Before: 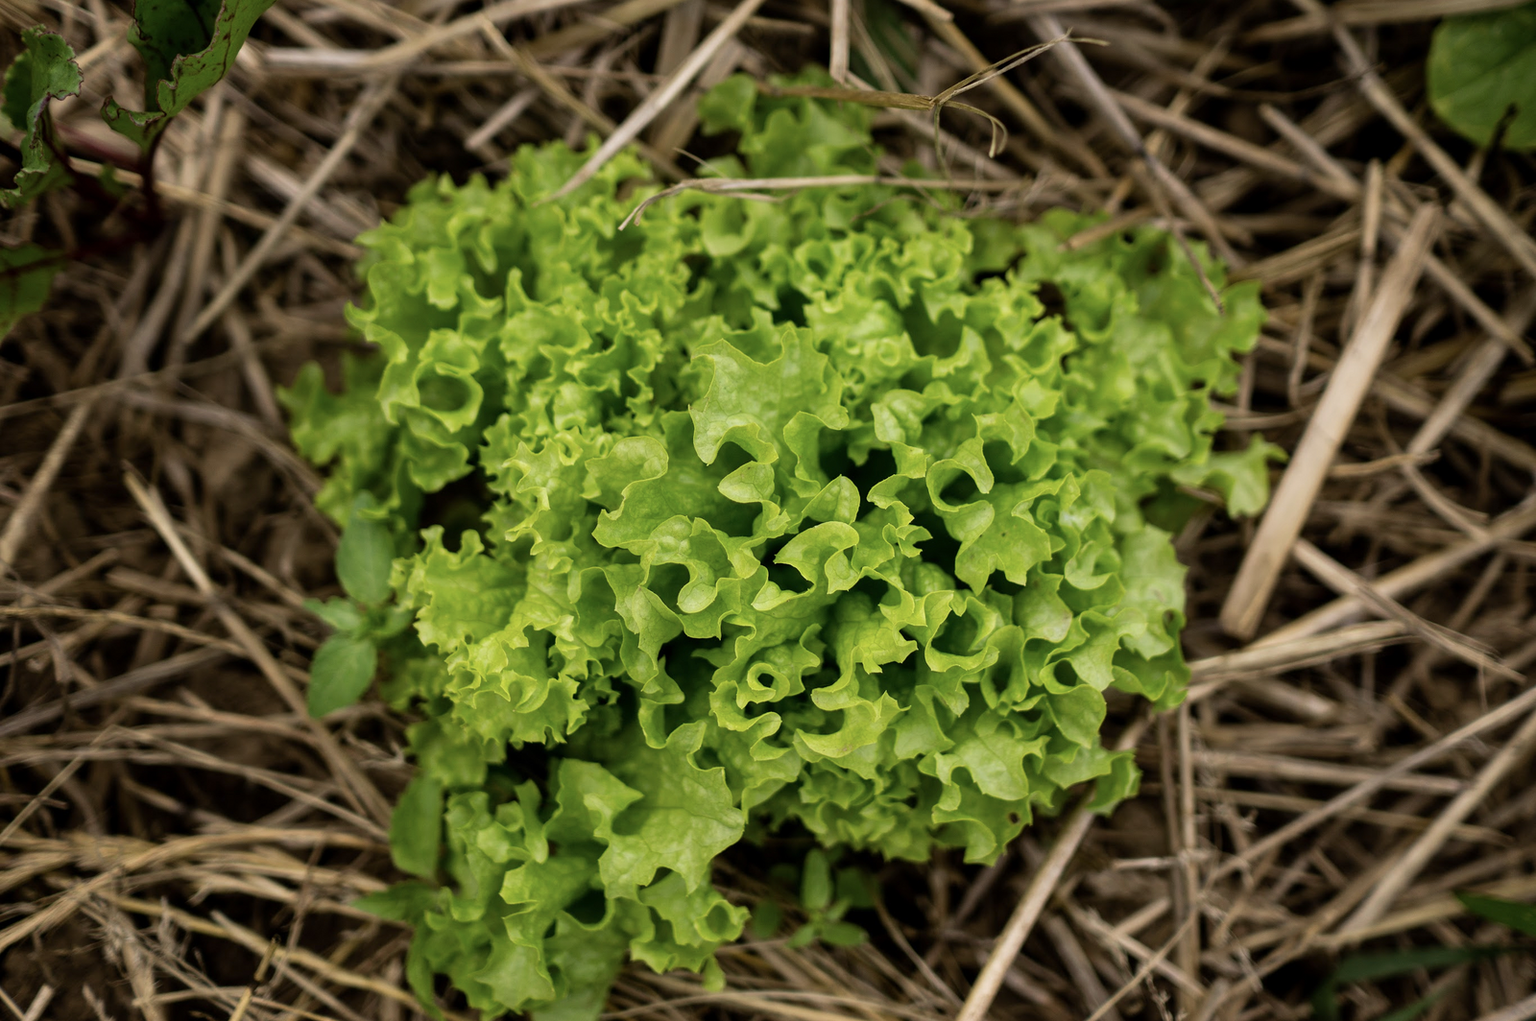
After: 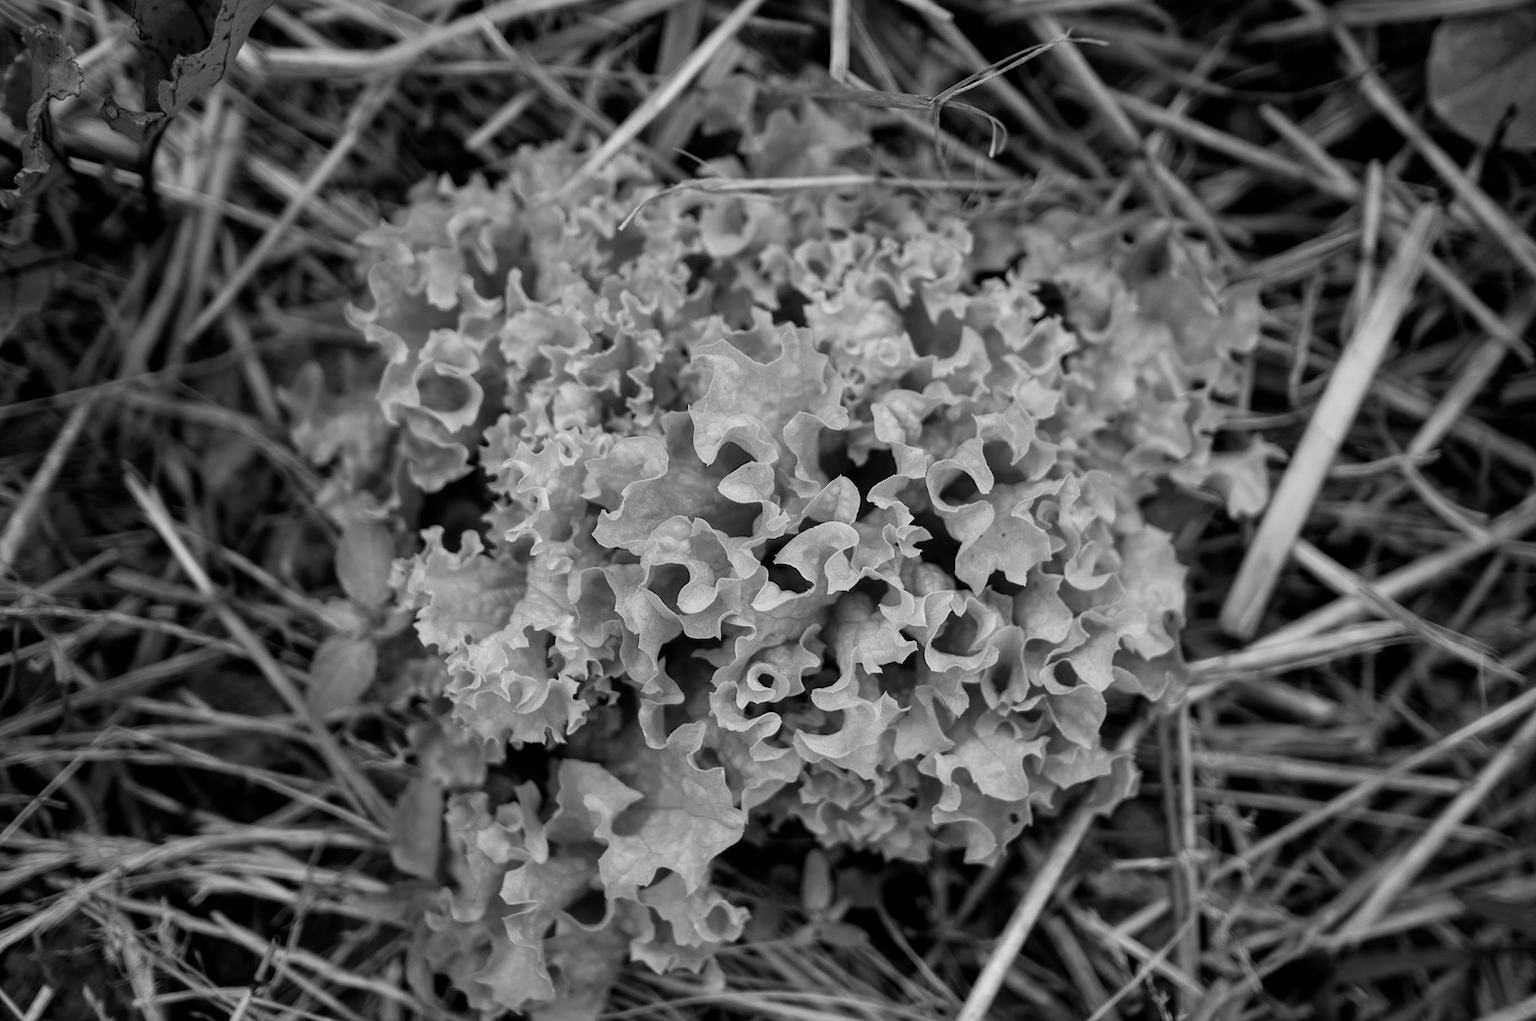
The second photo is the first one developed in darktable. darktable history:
exposure: black level correction 0.001, exposure 0.014 EV, compensate highlight preservation false
monochrome: on, module defaults
